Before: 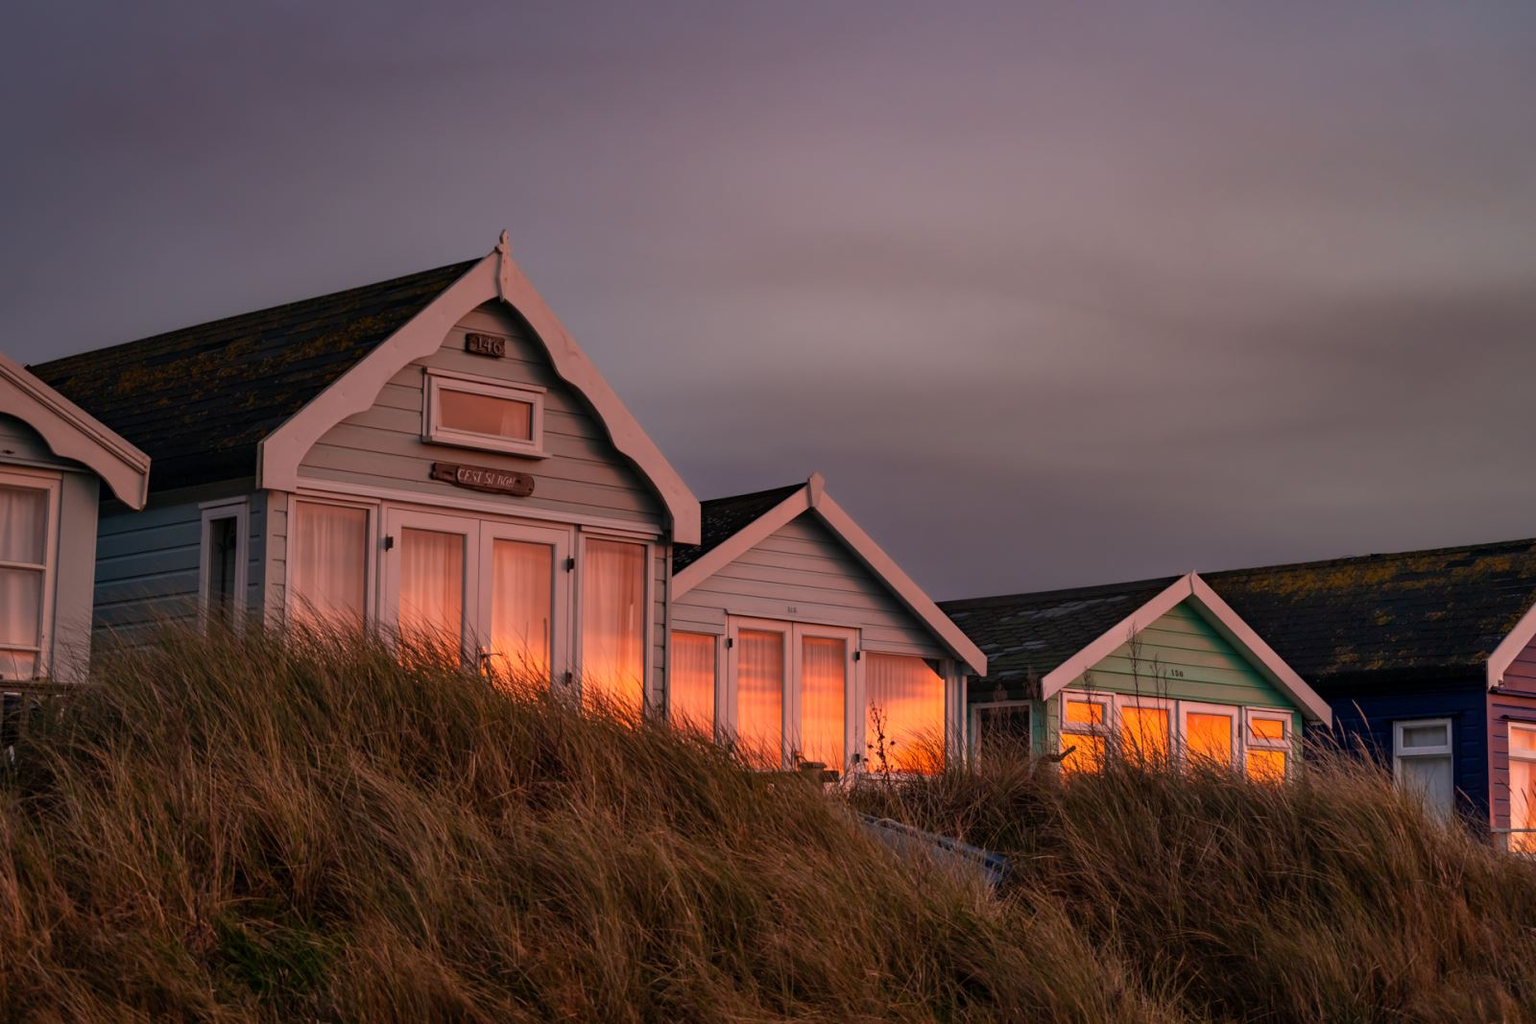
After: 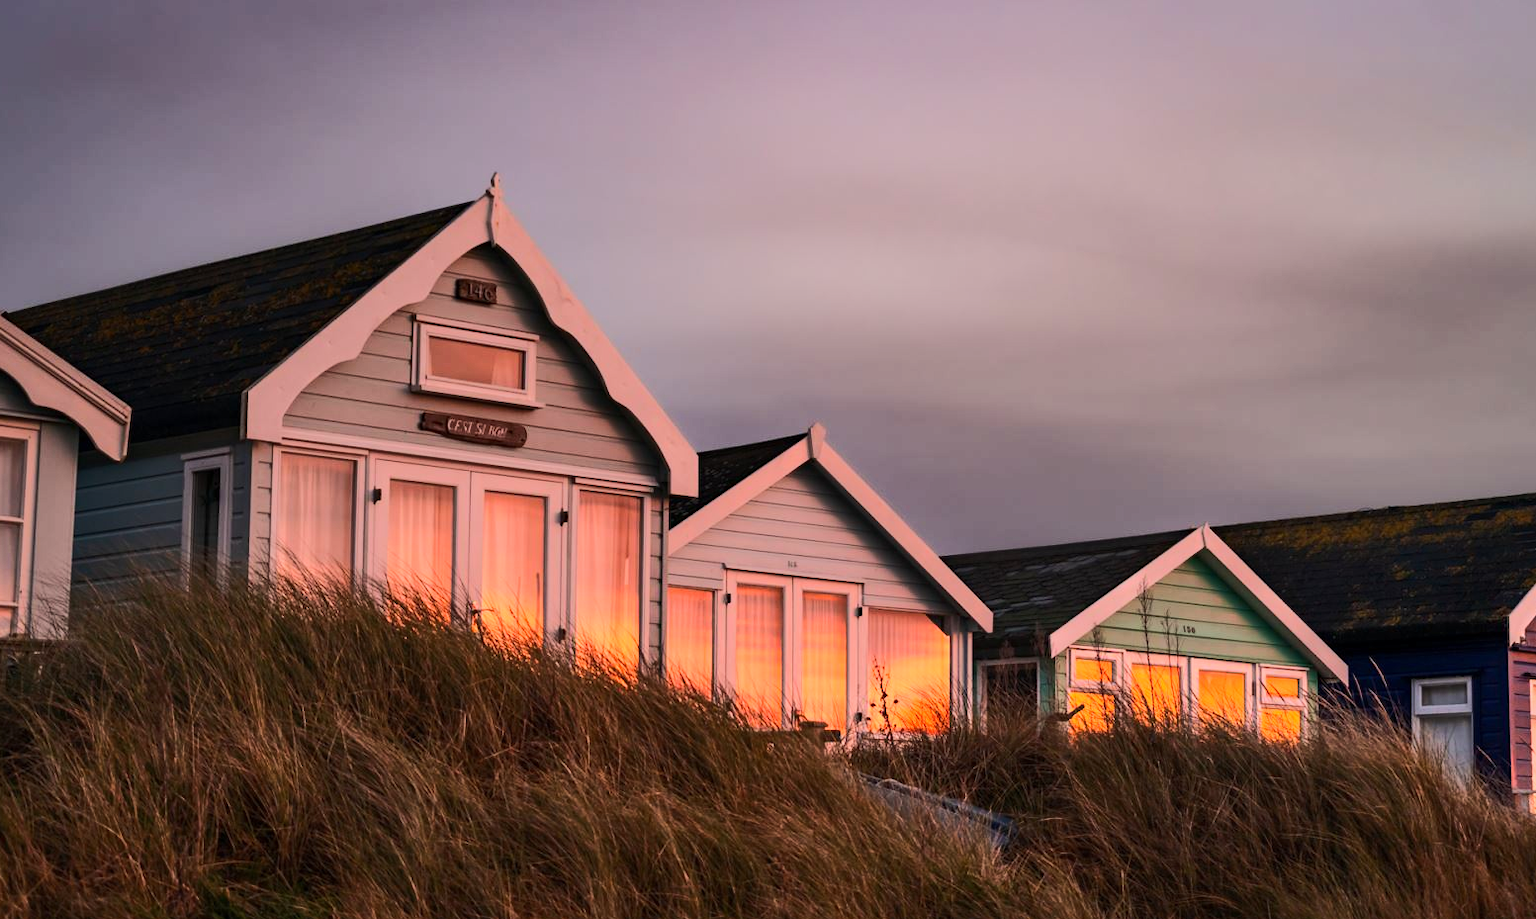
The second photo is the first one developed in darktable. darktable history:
rgb curve: curves: ch0 [(0, 0) (0.284, 0.292) (0.505, 0.644) (1, 1)], compensate middle gray true
crop: left 1.507%, top 6.147%, right 1.379%, bottom 6.637%
exposure: exposure 0.207 EV, compensate highlight preservation false
